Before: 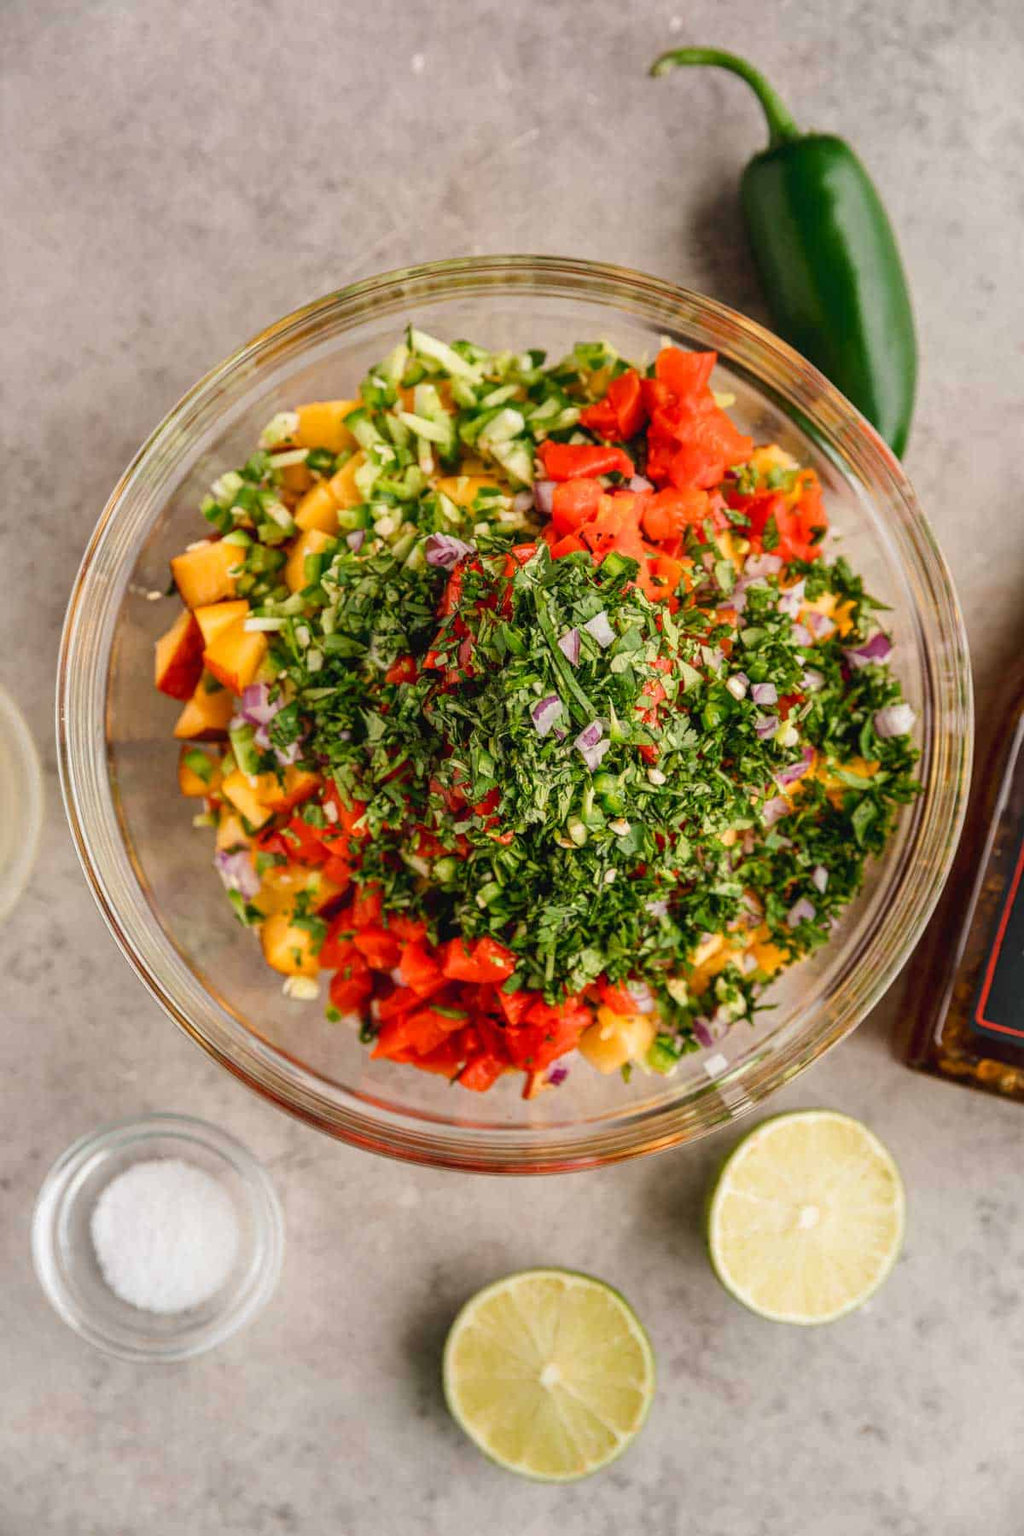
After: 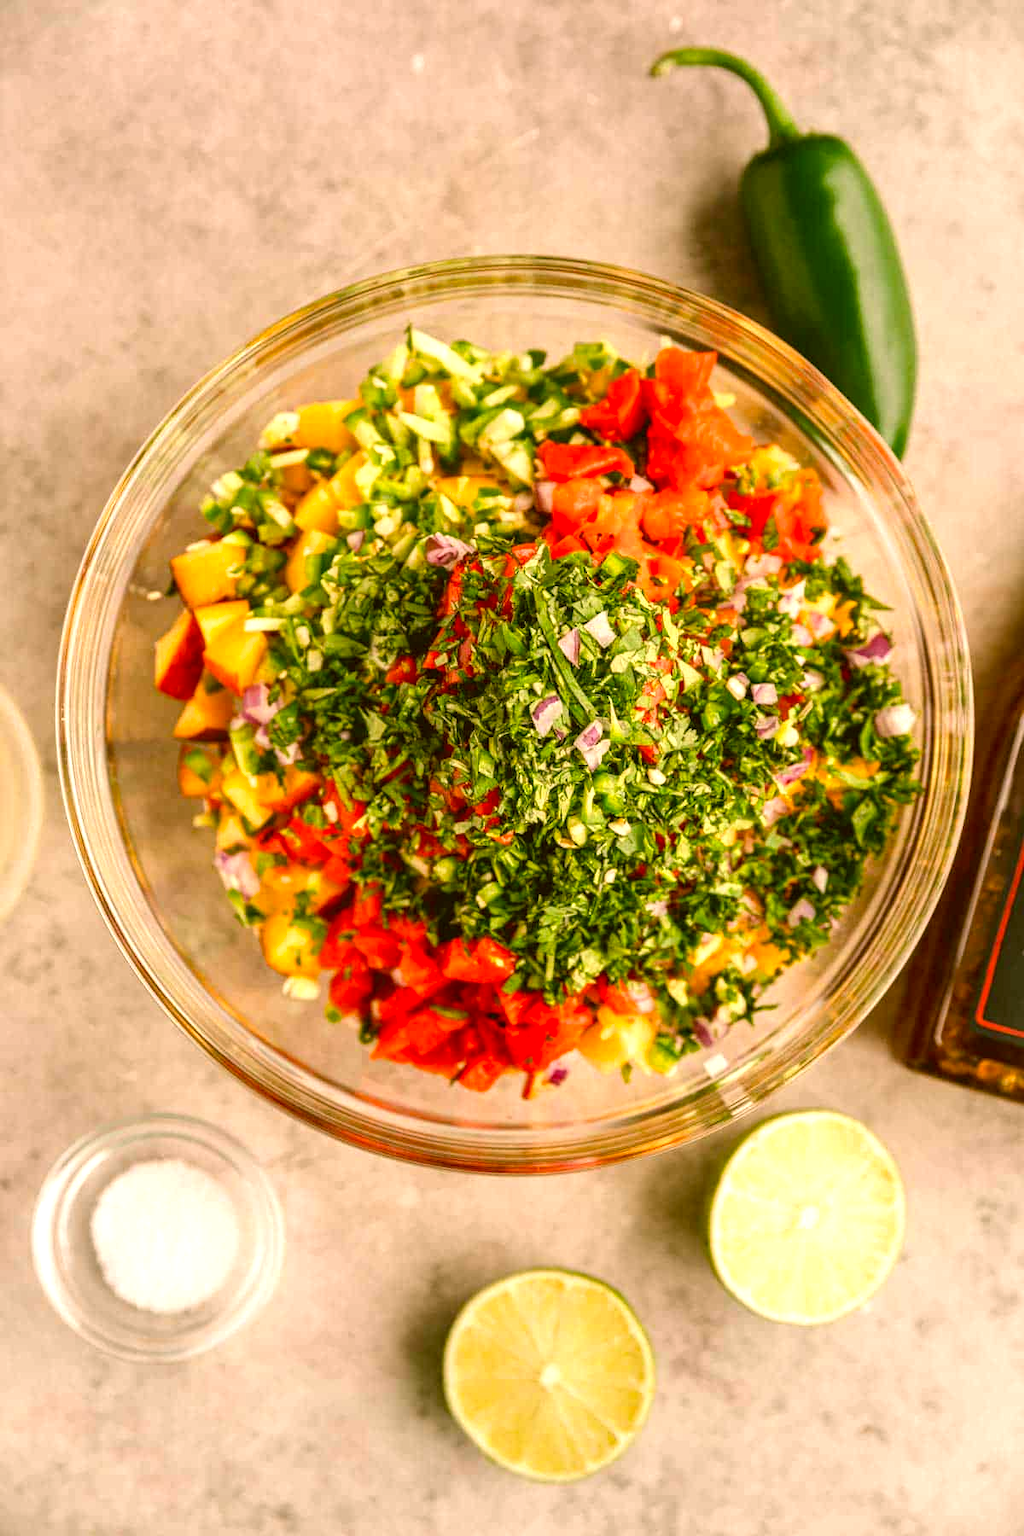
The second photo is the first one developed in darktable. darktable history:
exposure: exposure 0.61 EV, compensate exposure bias true, compensate highlight preservation false
color correction: highlights a* 8.67, highlights b* 15.37, shadows a* -0.59, shadows b* 27
